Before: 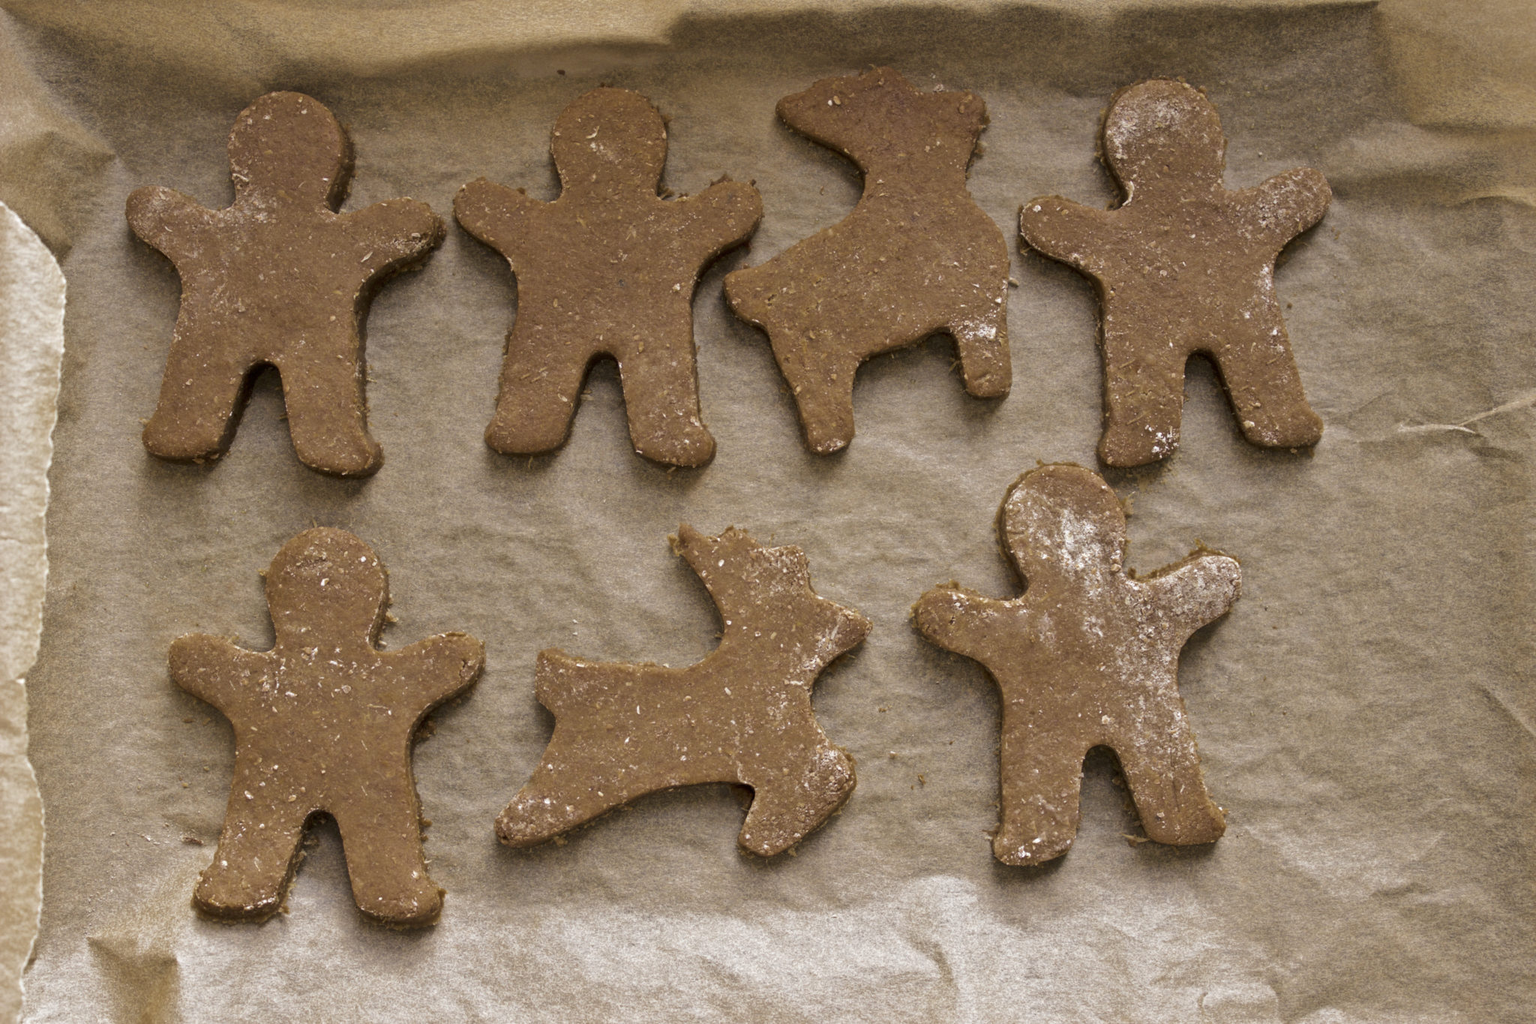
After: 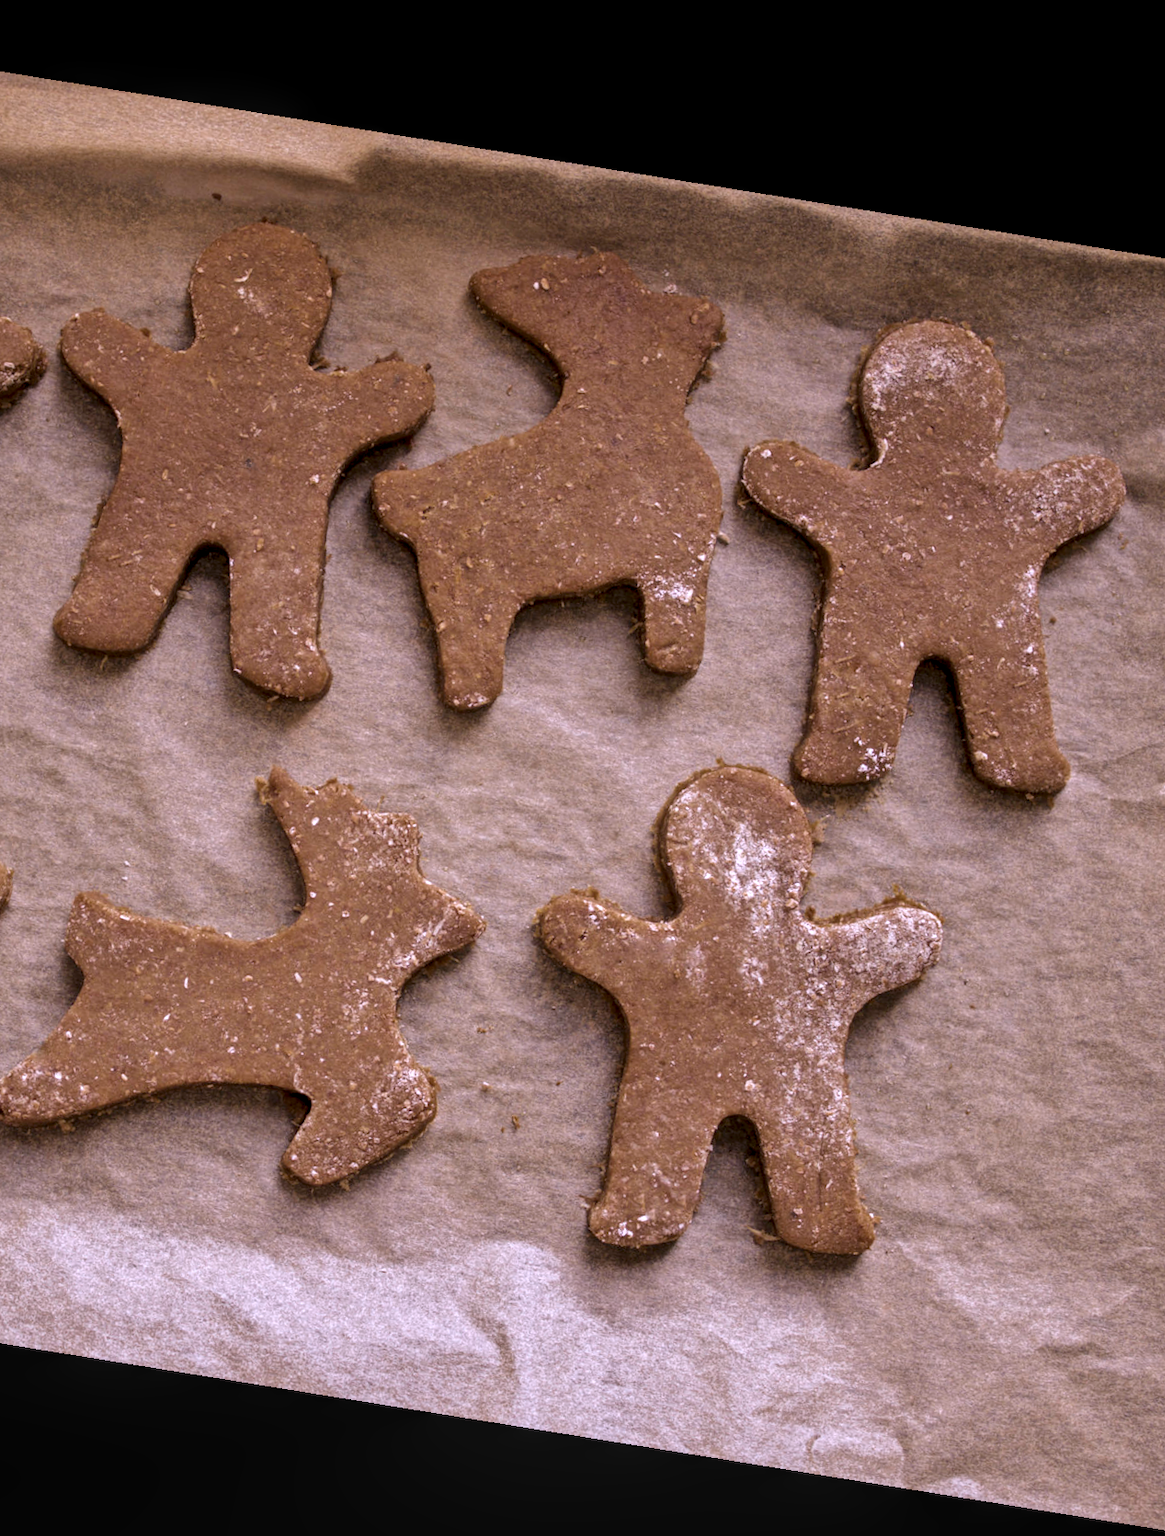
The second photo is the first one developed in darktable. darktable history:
white balance: red 1.042, blue 1.17
crop: left 31.458%, top 0%, right 11.876%
local contrast: on, module defaults
rotate and perspective: rotation 9.12°, automatic cropping off
